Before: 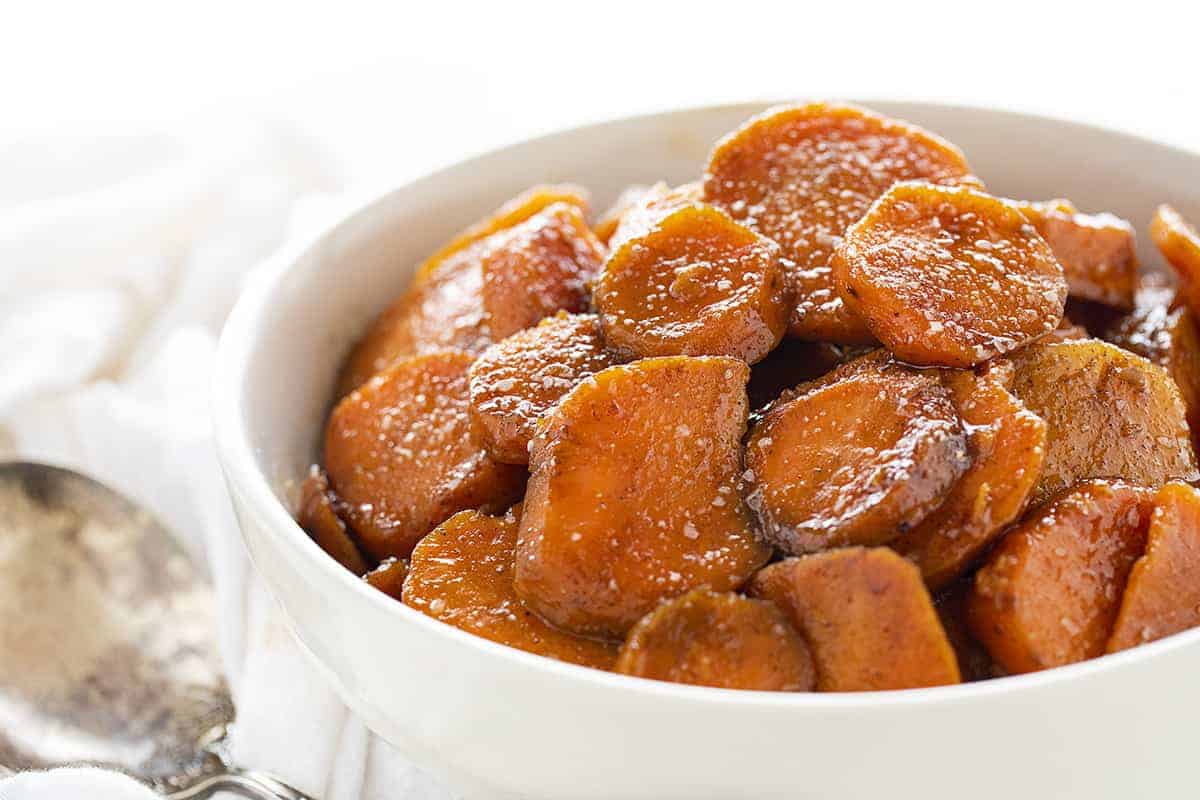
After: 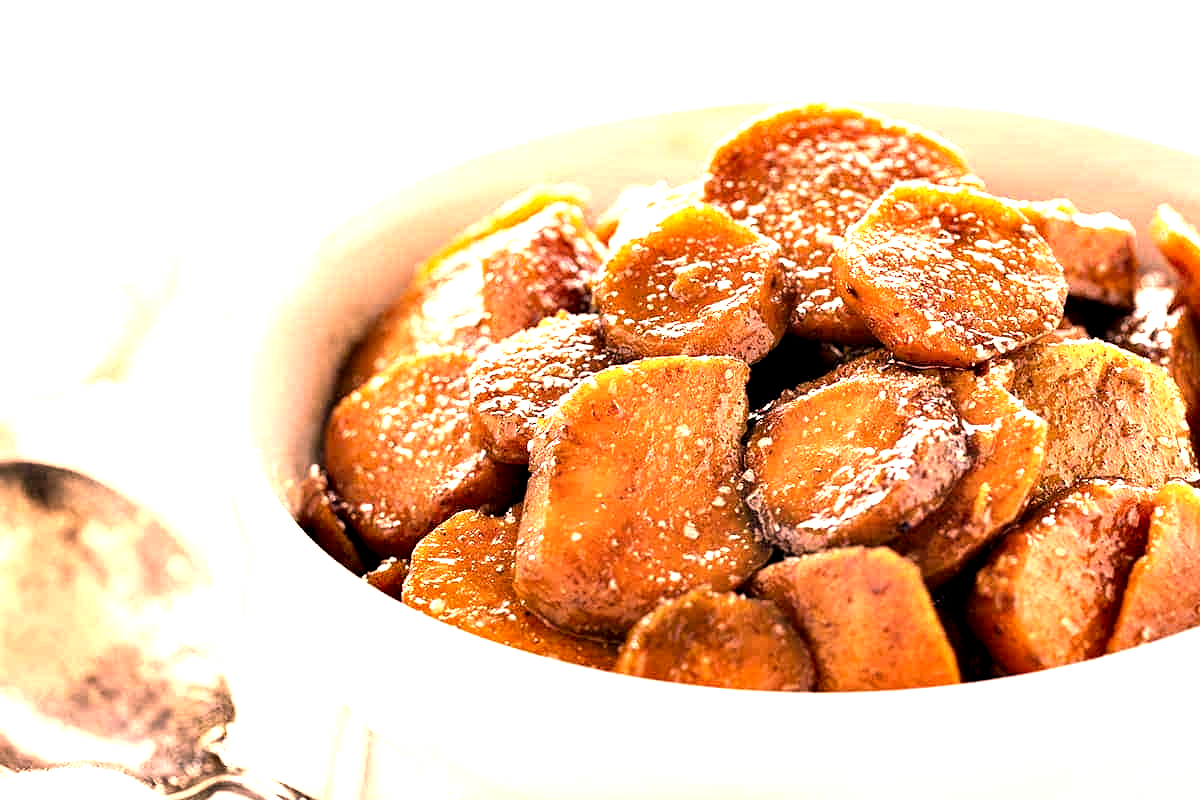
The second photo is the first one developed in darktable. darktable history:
local contrast: highlights 100%, shadows 100%, detail 120%, midtone range 0.2
contrast equalizer: octaves 7, y [[0.6 ×6], [0.55 ×6], [0 ×6], [0 ×6], [0 ×6]]
exposure: black level correction 0, exposure 1.2 EV, compensate highlight preservation false
color correction: highlights a* 40, highlights b* 40, saturation 0.69
